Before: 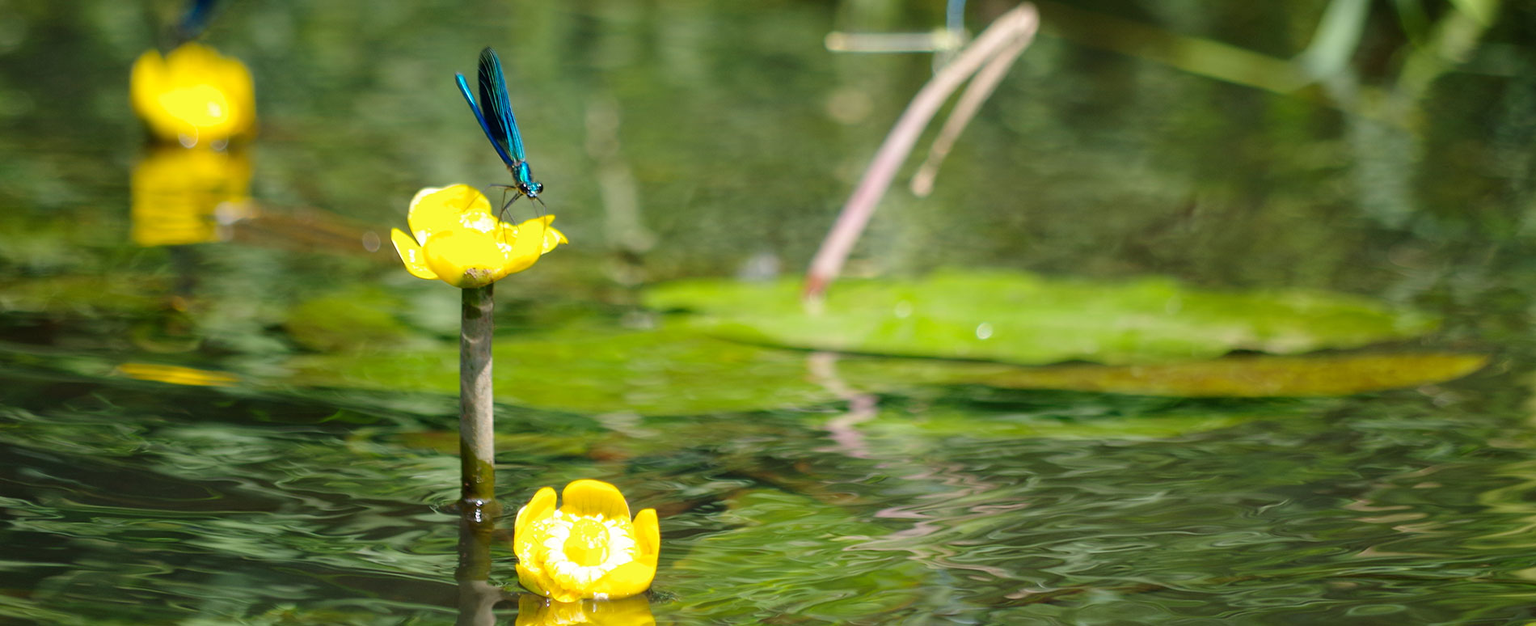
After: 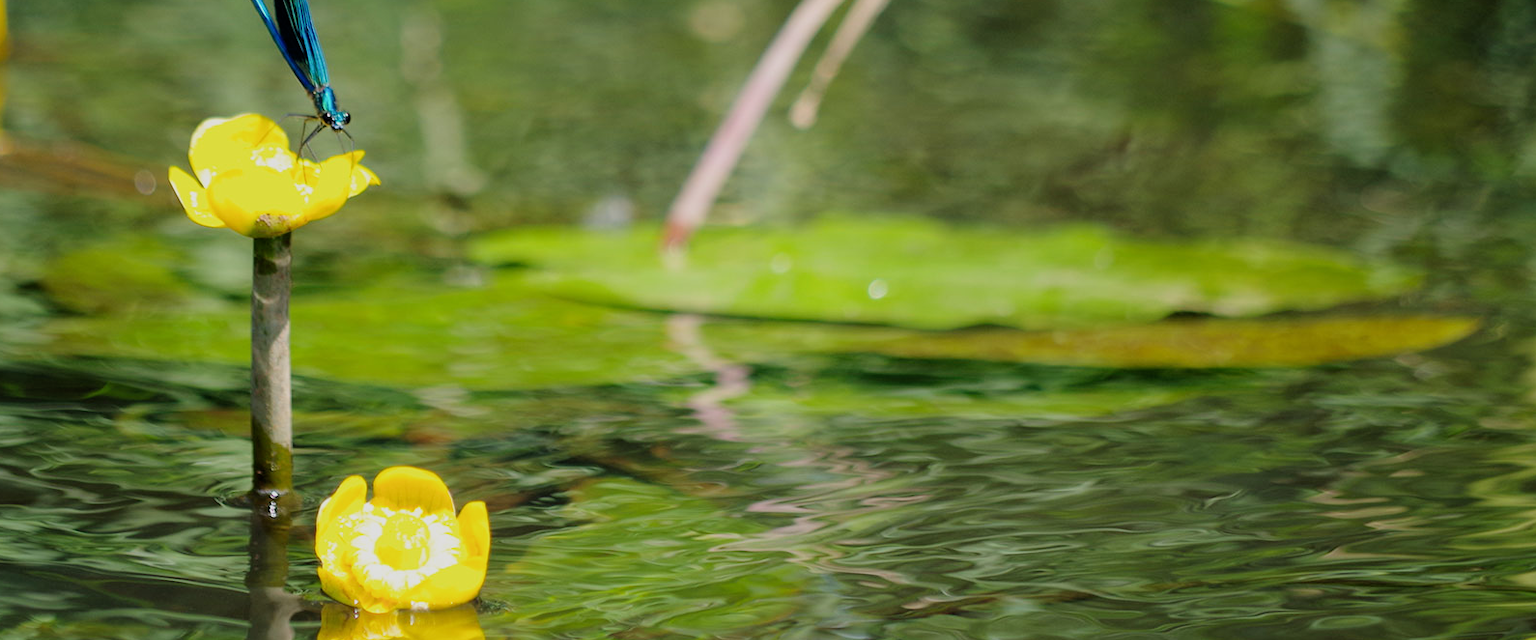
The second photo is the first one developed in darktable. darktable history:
filmic rgb: black relative exposure -8.15 EV, white relative exposure 3.76 EV, hardness 4.46
crop: left 16.315%, top 14.246%
